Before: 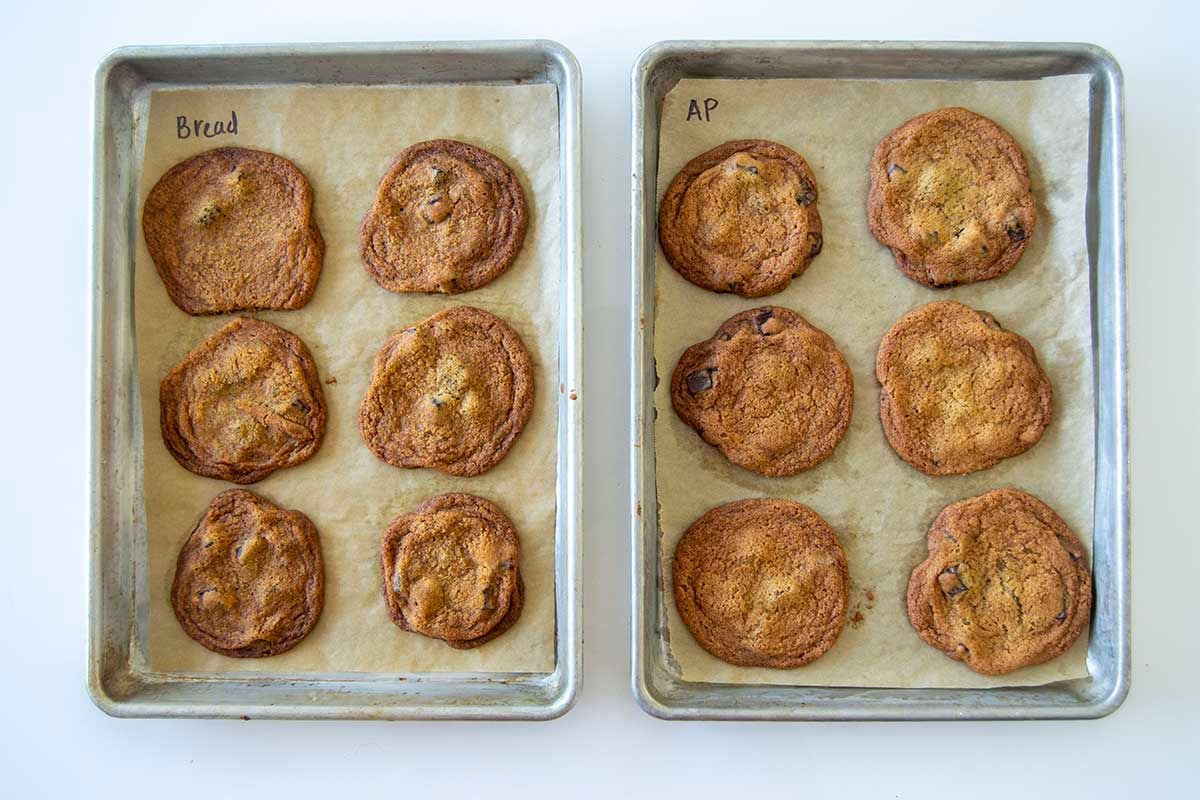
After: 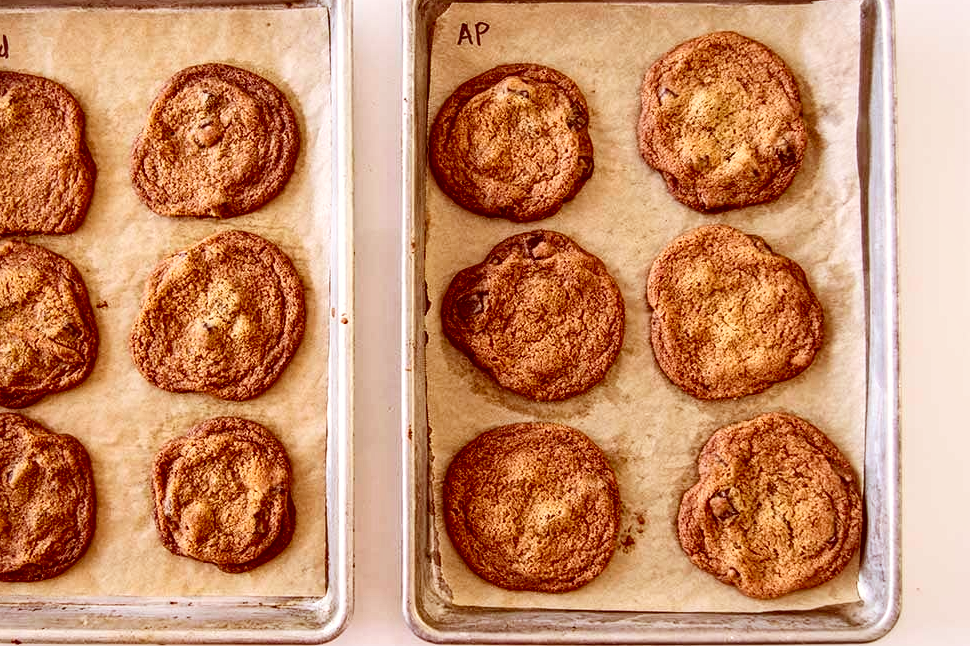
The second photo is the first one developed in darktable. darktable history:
crop: left 19.159%, top 9.58%, bottom 9.58%
contrast equalizer: y [[0.439, 0.44, 0.442, 0.457, 0.493, 0.498], [0.5 ×6], [0.5 ×6], [0 ×6], [0 ×6]], mix 0.59
color correction: highlights a* 9.03, highlights b* 8.71, shadows a* 40, shadows b* 40, saturation 0.8
haze removal: compatibility mode true, adaptive false
local contrast: detail 130%
contrast brightness saturation: contrast 0.28
